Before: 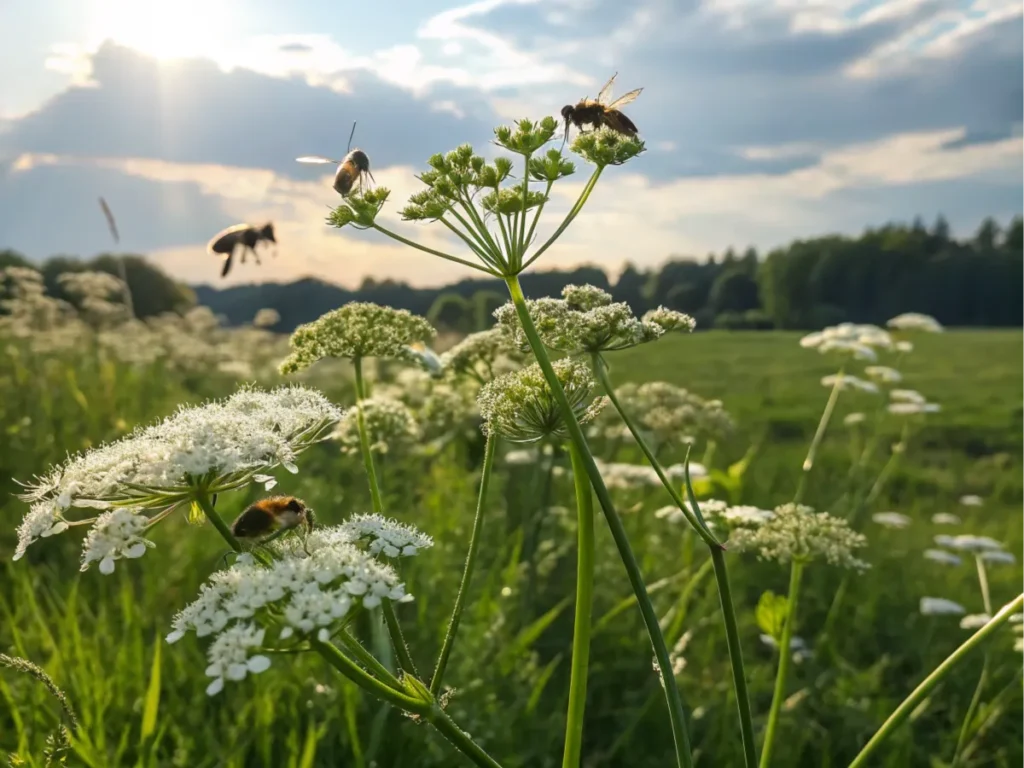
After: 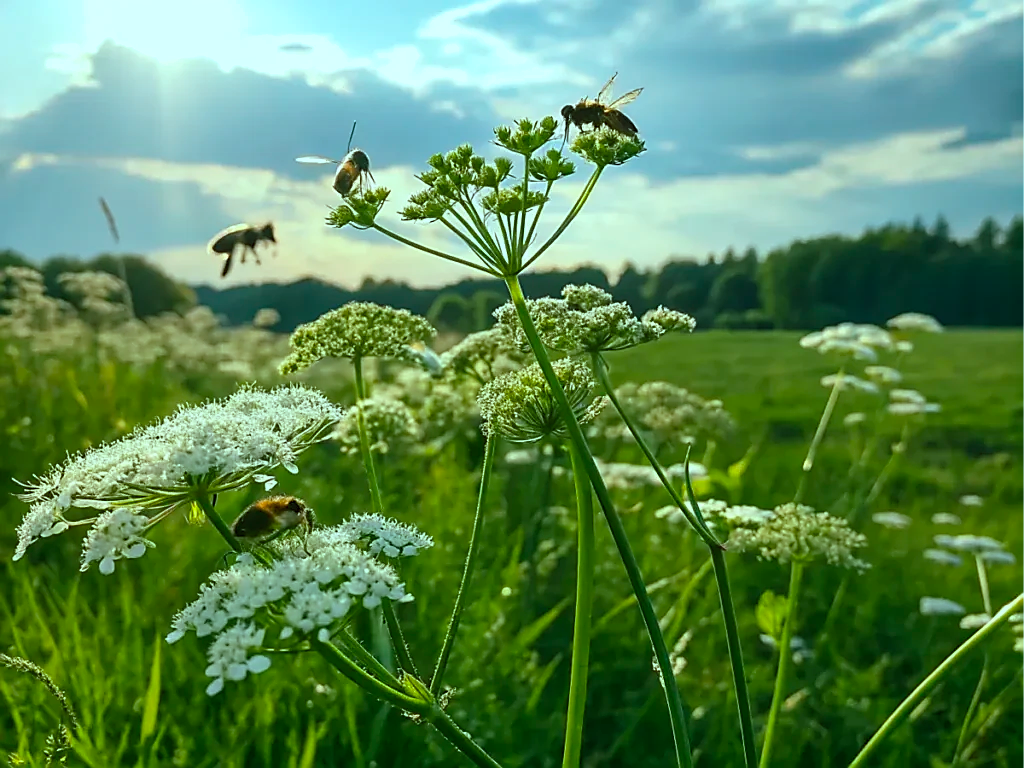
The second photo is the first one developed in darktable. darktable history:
color balance rgb: shadows lift › chroma 11.71%, shadows lift › hue 133.46°, highlights gain › chroma 4%, highlights gain › hue 200.2°, perceptual saturation grading › global saturation 18.05%
shadows and highlights: radius 125.46, shadows 30.51, highlights -30.51, low approximation 0.01, soften with gaussian
sharpen: radius 1.4, amount 1.25, threshold 0.7
